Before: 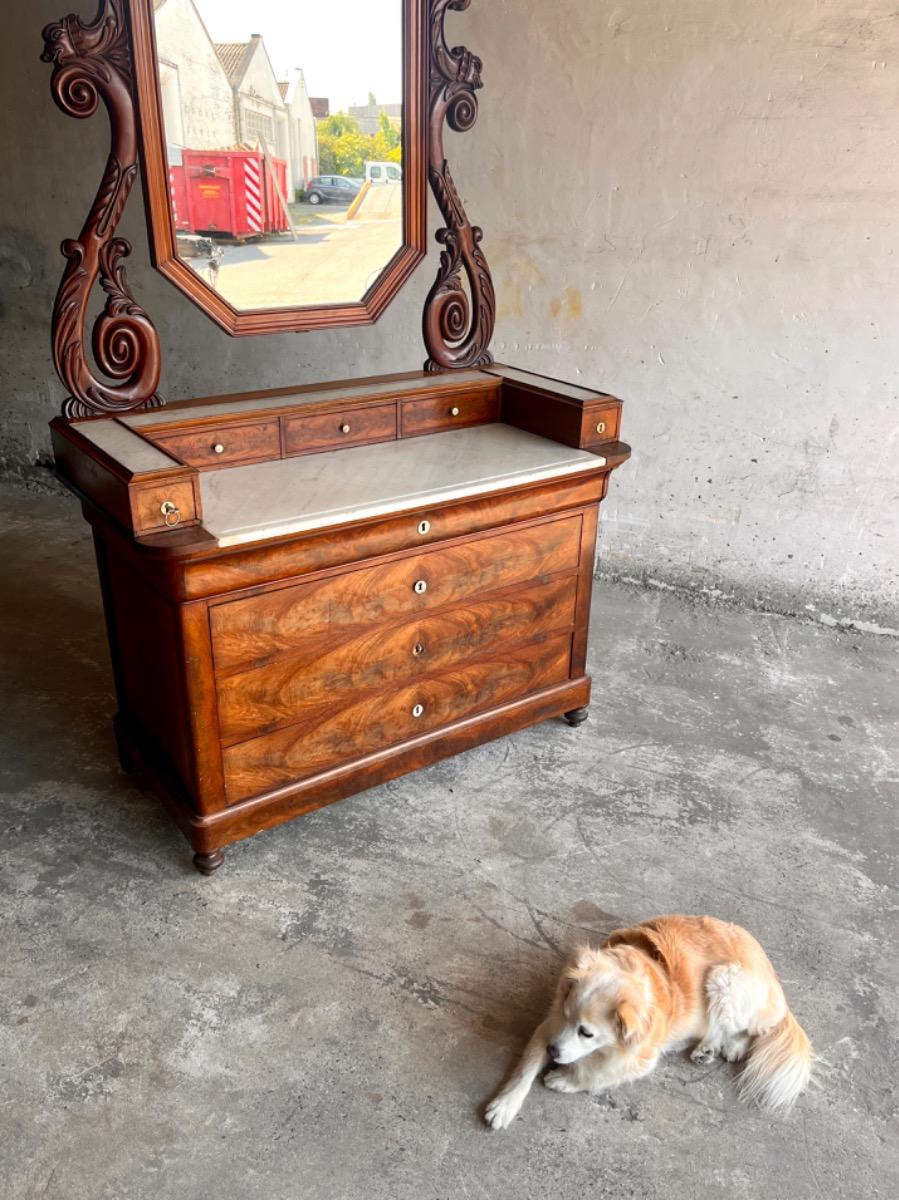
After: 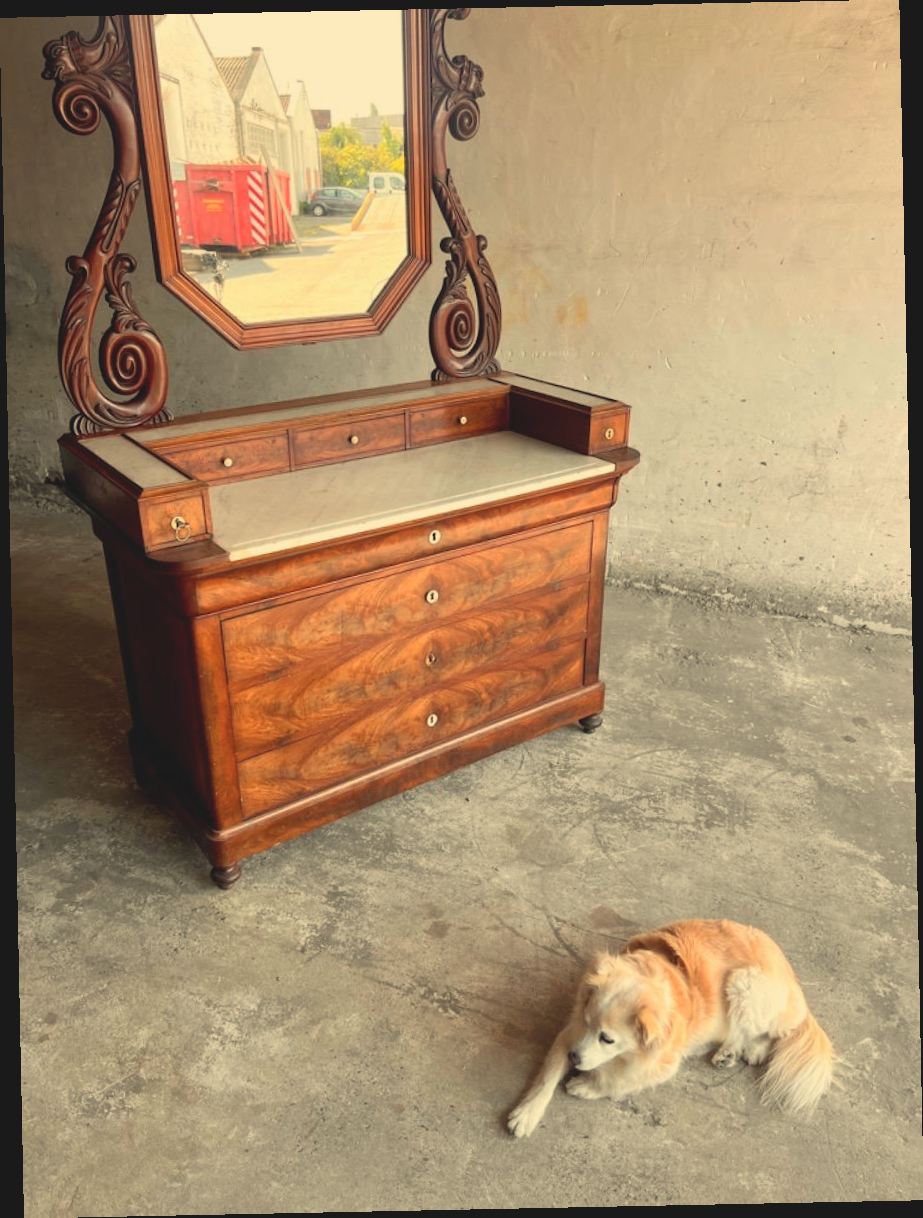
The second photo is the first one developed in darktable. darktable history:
contrast brightness saturation: contrast -0.15, brightness 0.05, saturation -0.12
white balance: red 1.08, blue 0.791
rotate and perspective: rotation -1.17°, automatic cropping off
